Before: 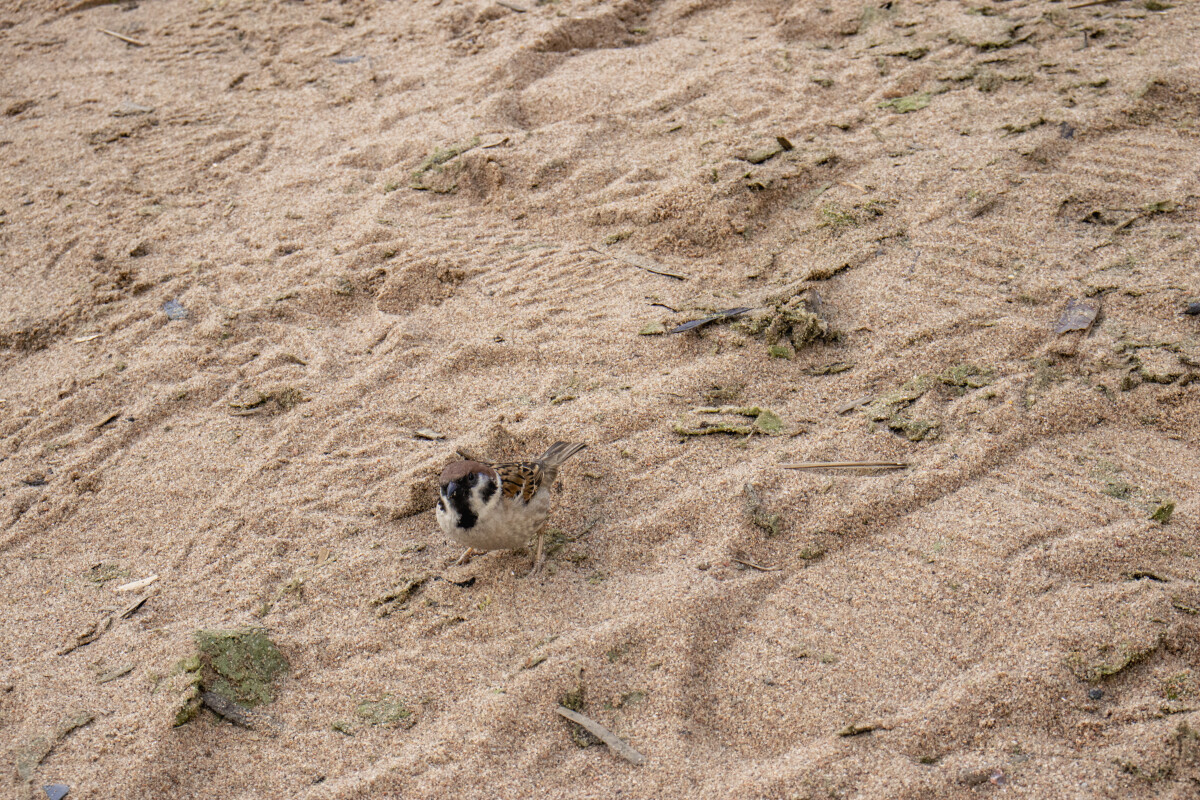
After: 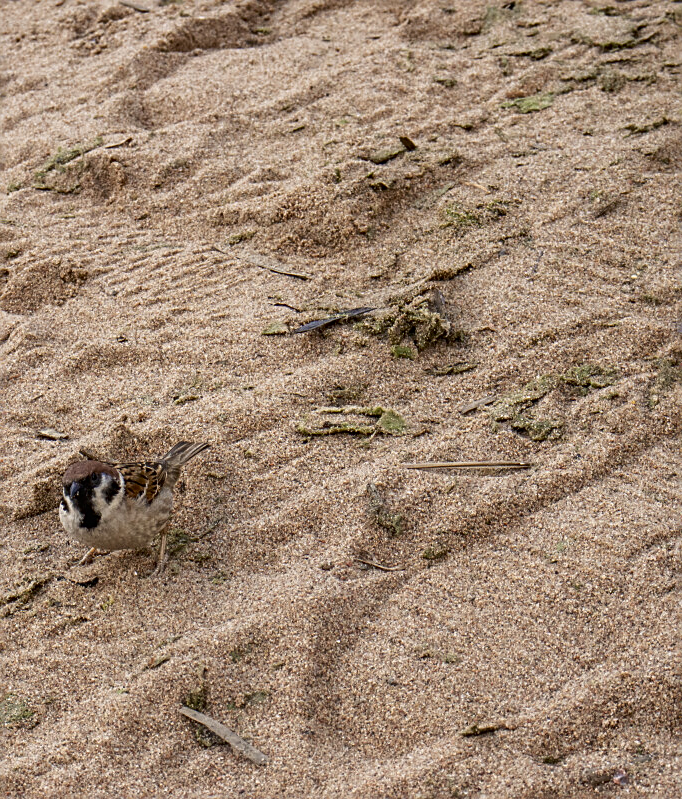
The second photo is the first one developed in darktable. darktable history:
sharpen: on, module defaults
crop: left 31.437%, top 0.019%, right 11.682%
contrast brightness saturation: contrast 0.068, brightness -0.128, saturation 0.045
